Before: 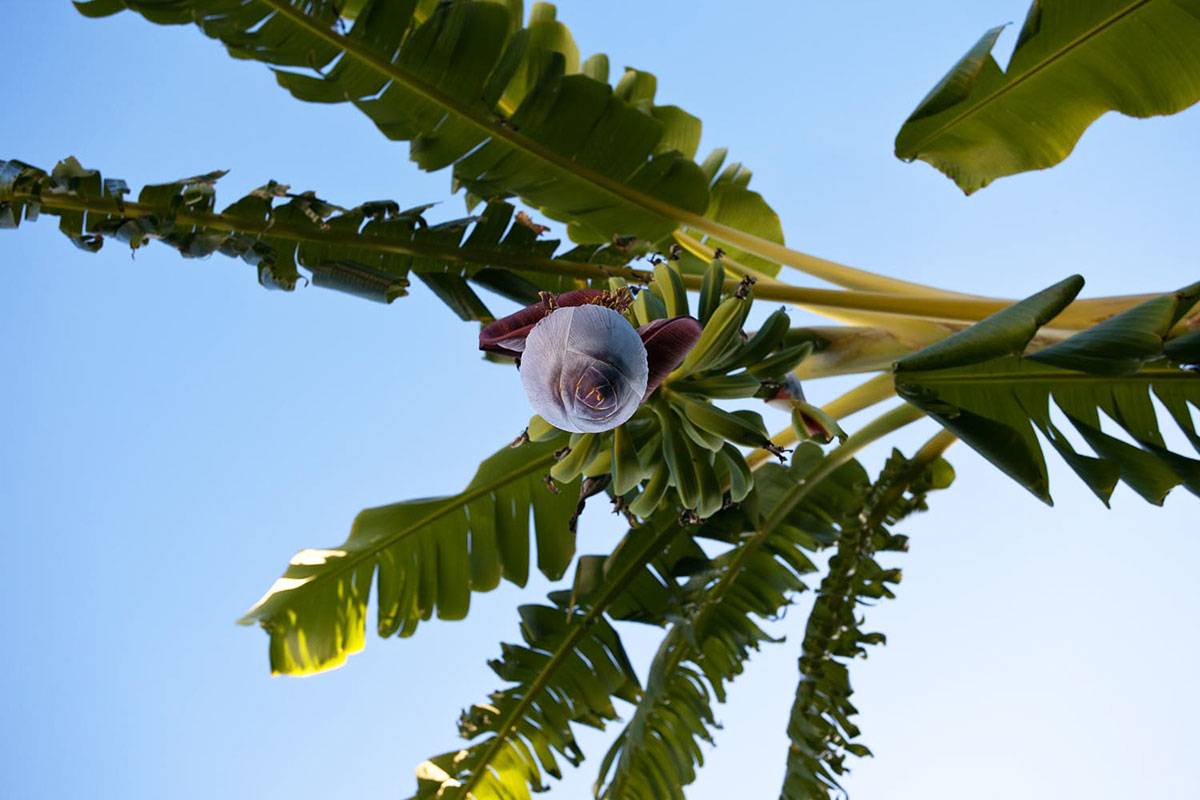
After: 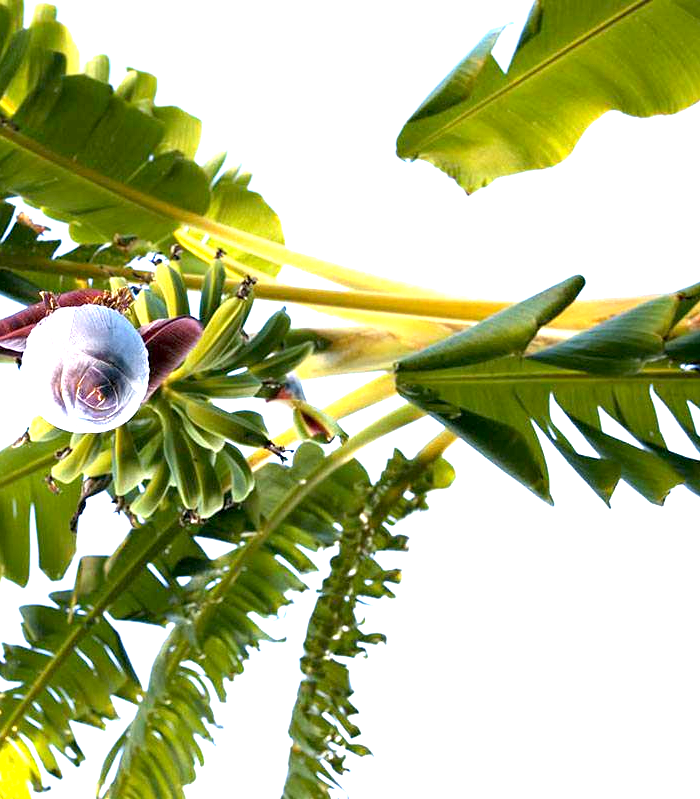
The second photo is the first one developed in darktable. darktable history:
exposure: black level correction 0.002, exposure 2.001 EV, compensate highlight preservation false
crop: left 41.602%
tone equalizer: on, module defaults
